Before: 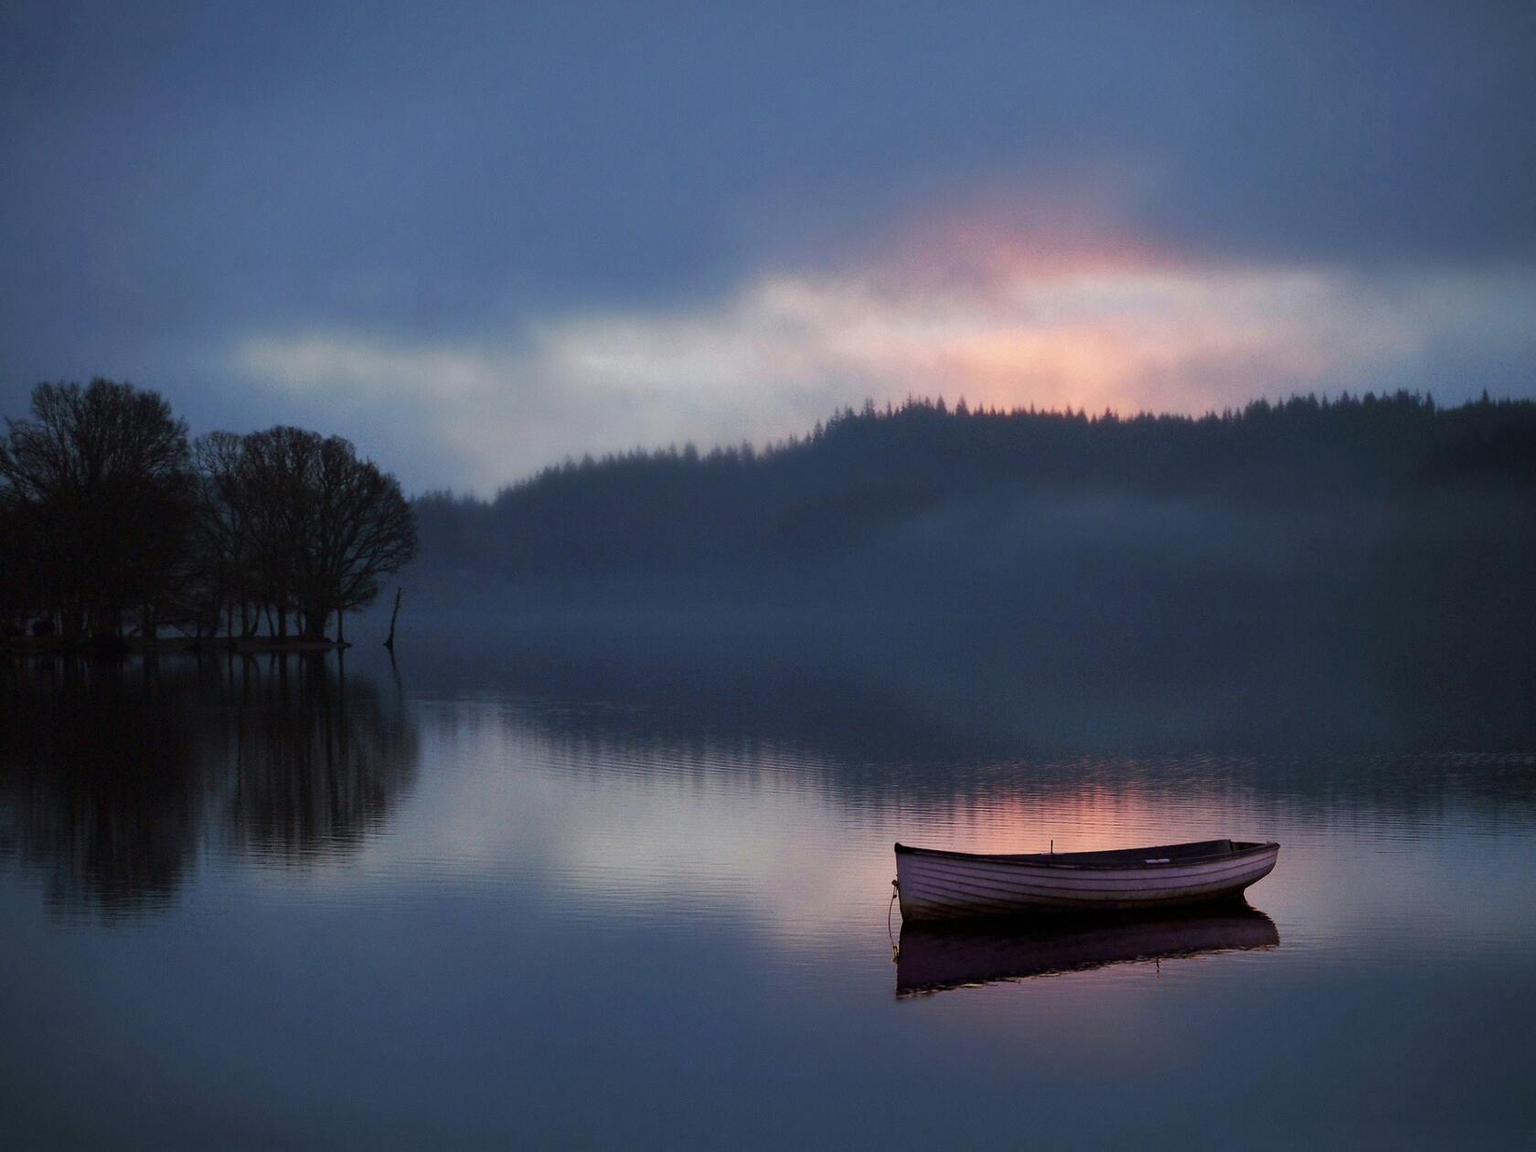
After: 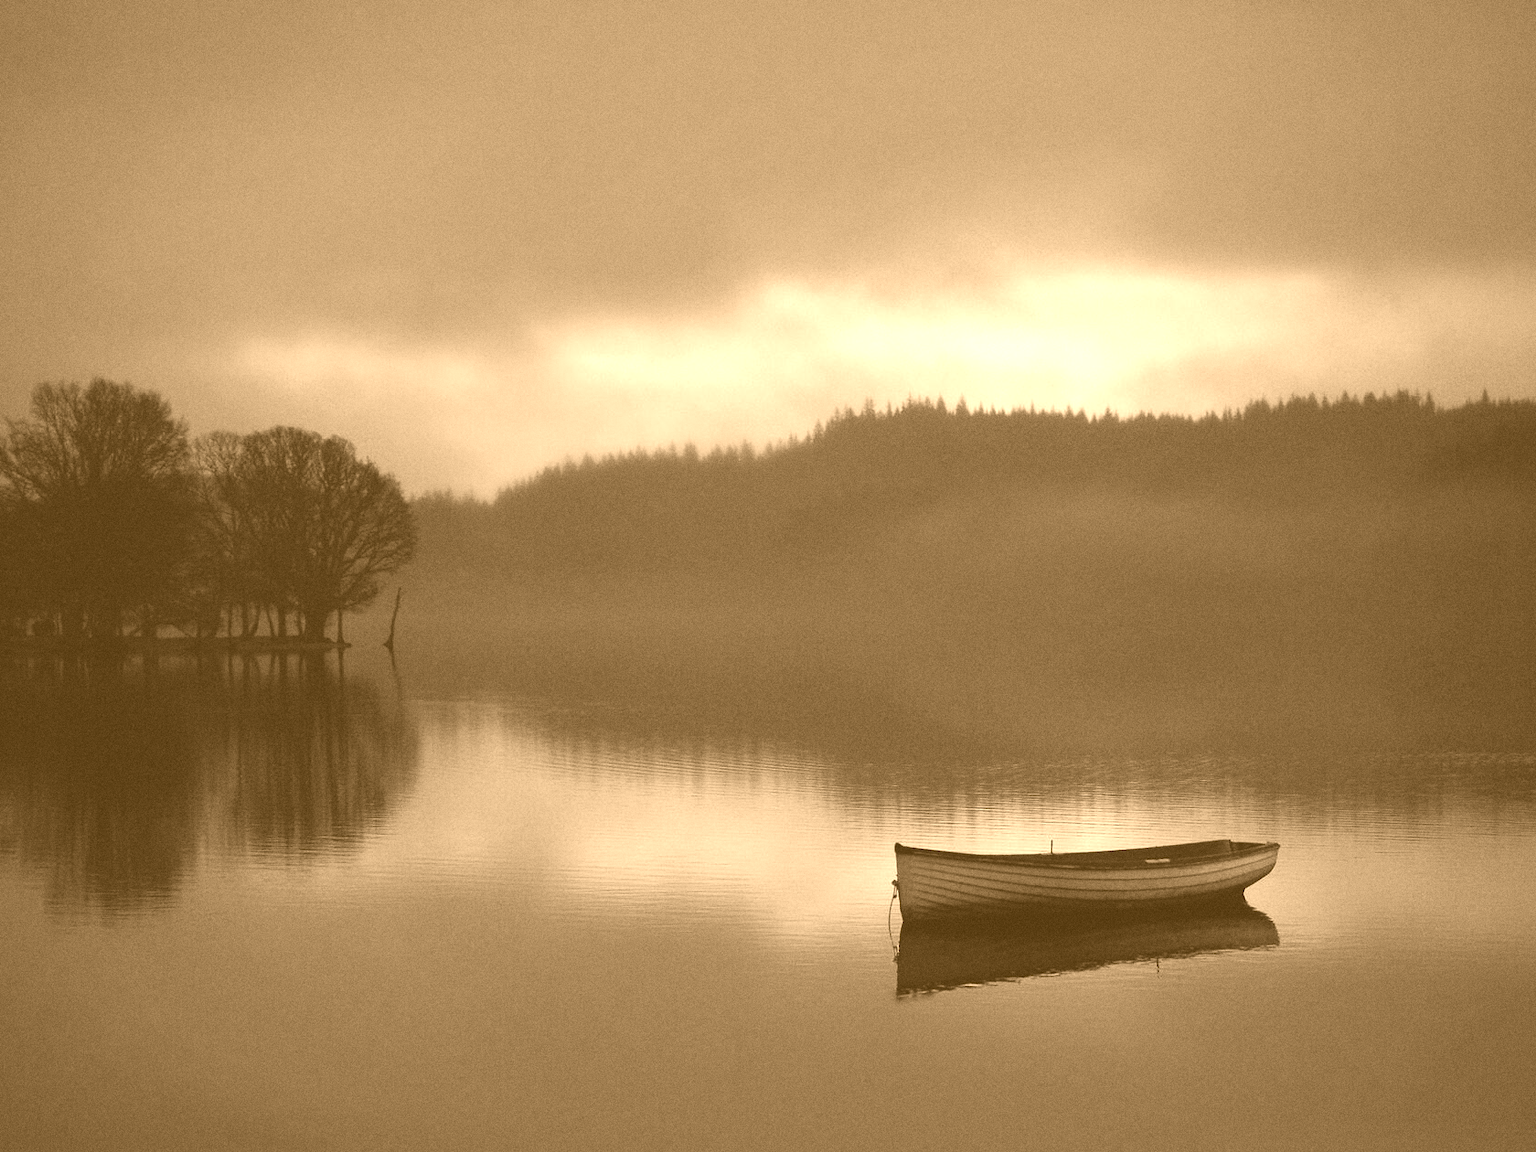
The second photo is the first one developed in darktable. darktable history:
grain: coarseness 0.47 ISO
colorize: hue 28.8°, source mix 100%
